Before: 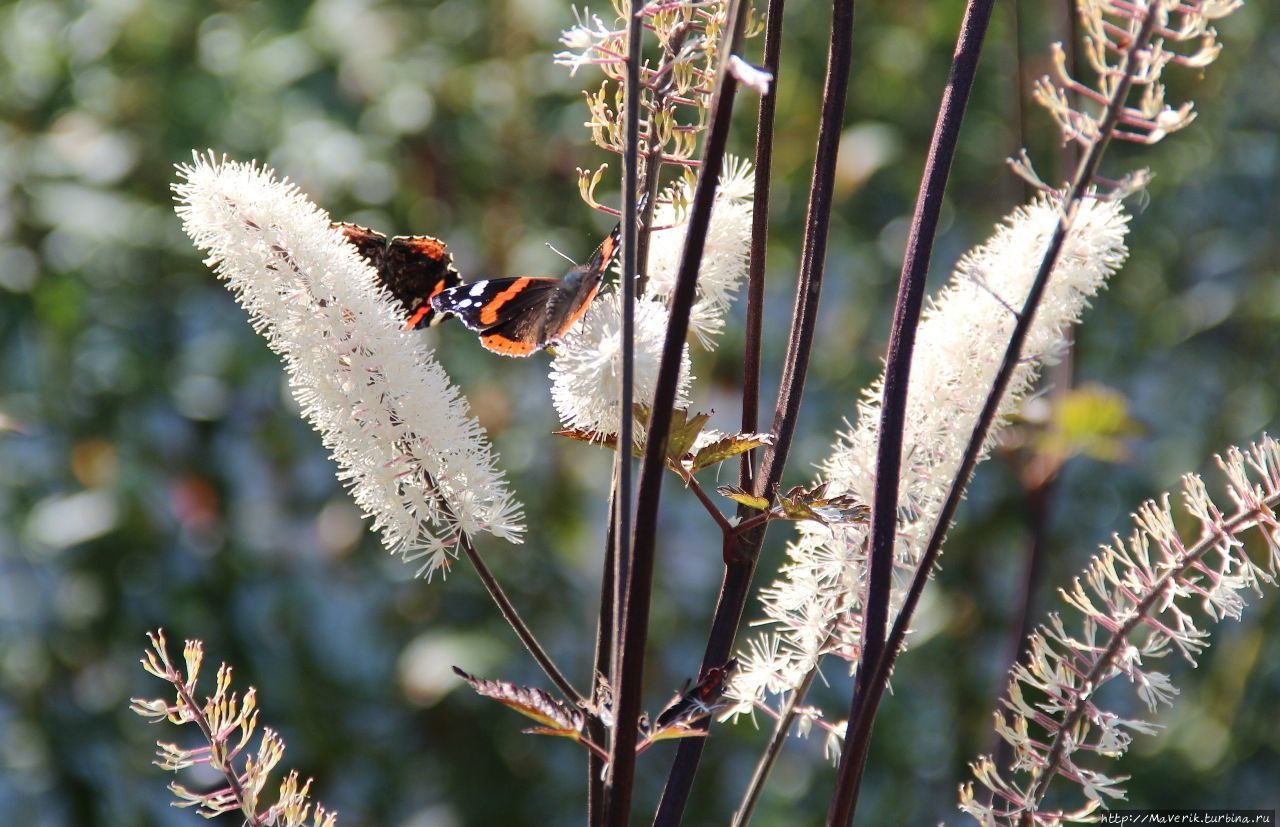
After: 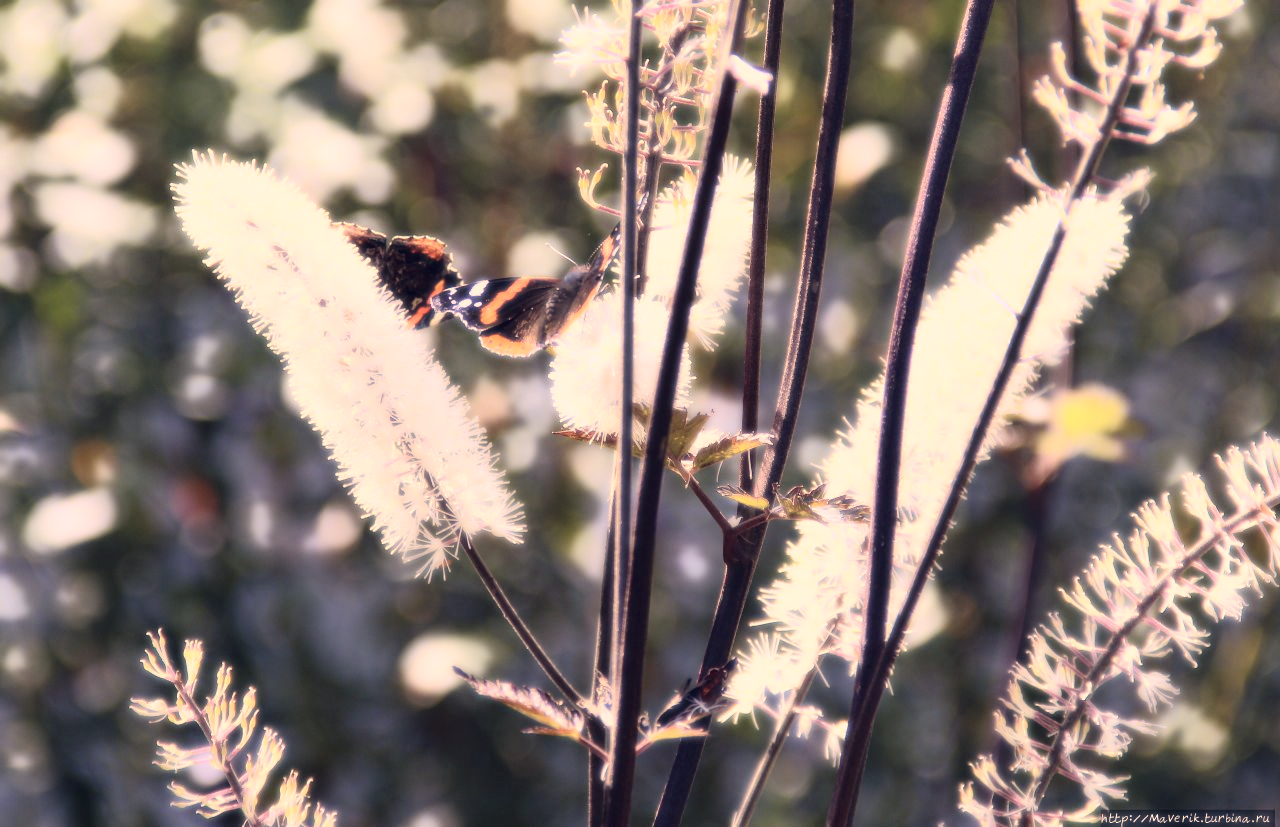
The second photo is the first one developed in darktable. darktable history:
color correction: highlights a* 19.59, highlights b* 27.49, shadows a* 3.46, shadows b* -17.28, saturation 0.73
white balance: red 0.988, blue 1.017
color balance rgb: perceptual saturation grading › global saturation -1%
bloom: size 0%, threshold 54.82%, strength 8.31%
